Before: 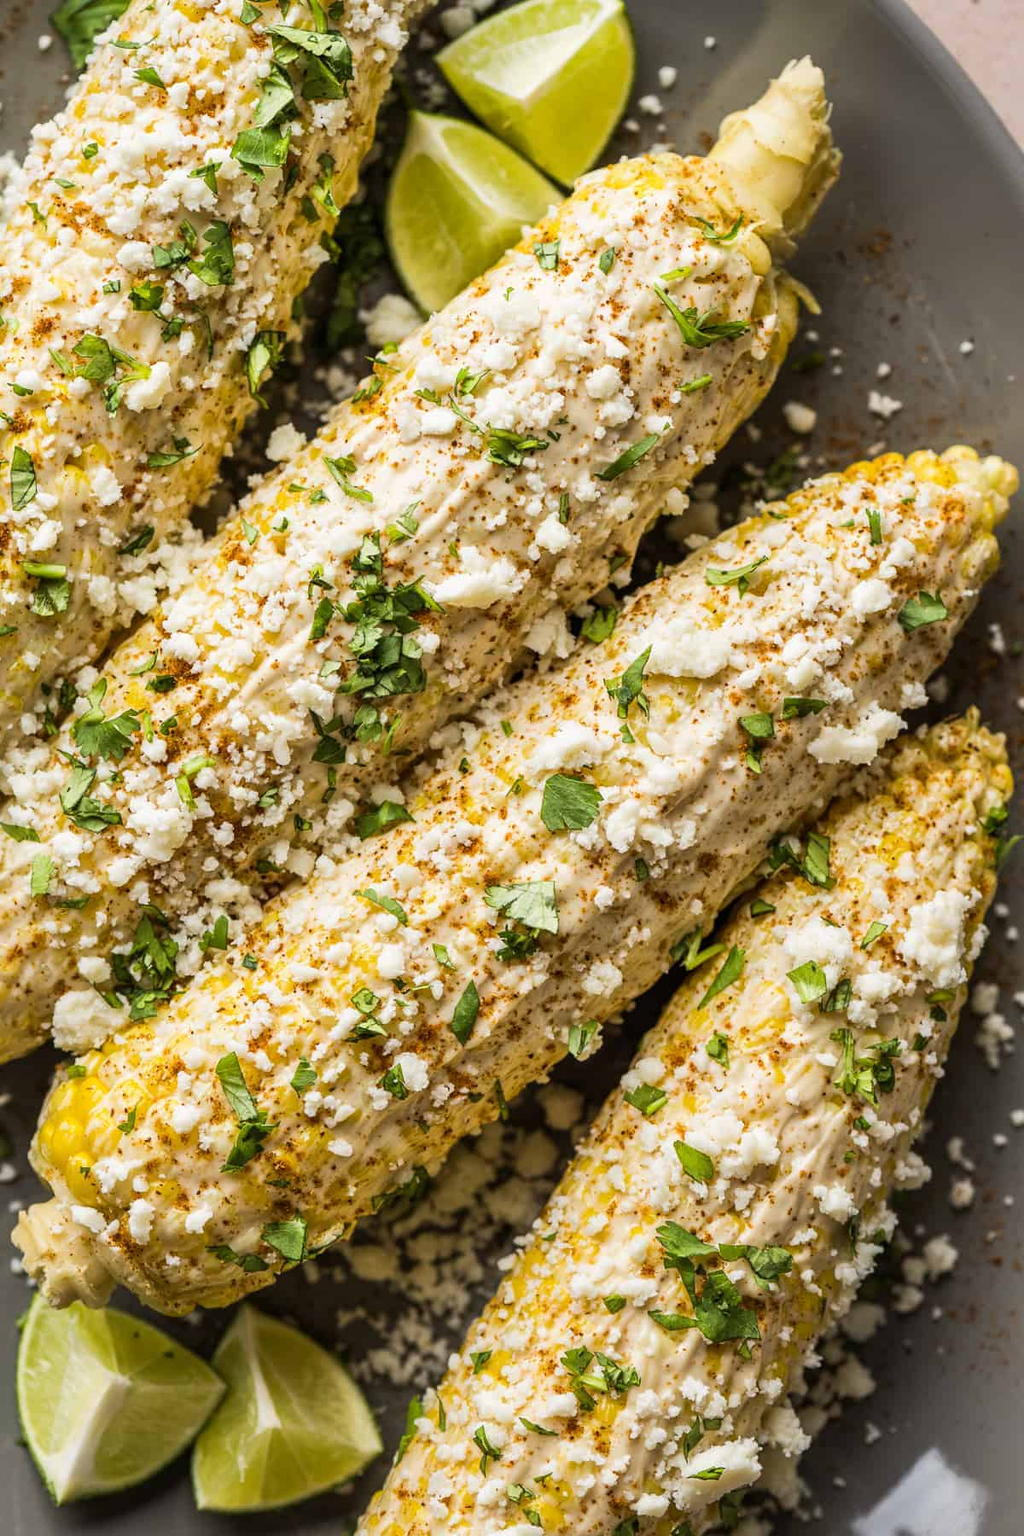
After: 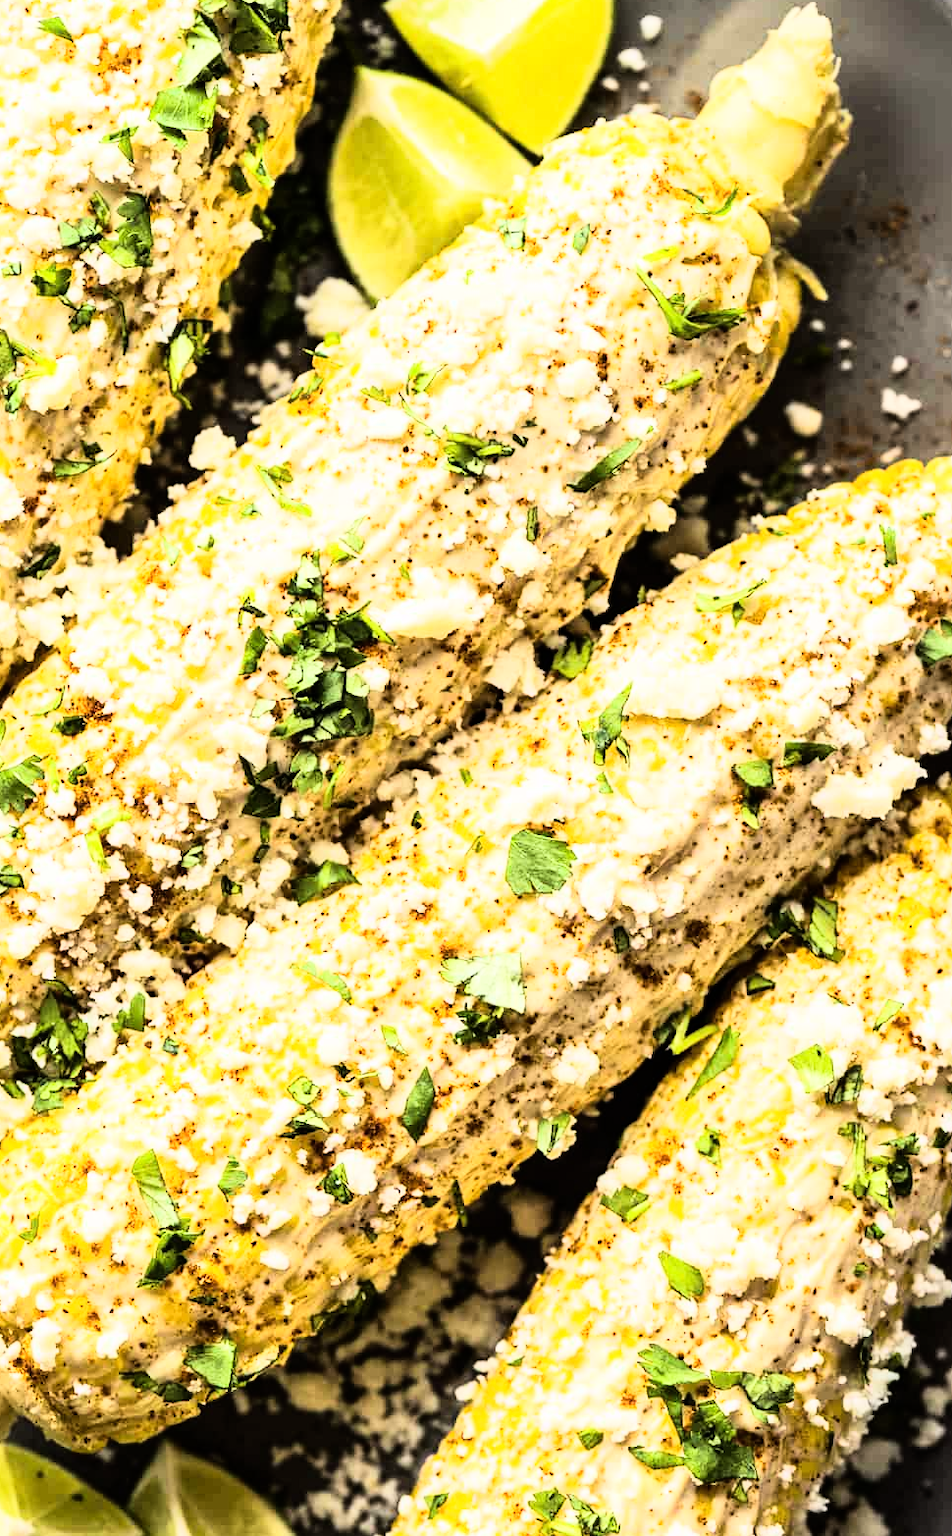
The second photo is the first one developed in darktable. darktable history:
rgb curve: curves: ch0 [(0, 0) (0.21, 0.15) (0.24, 0.21) (0.5, 0.75) (0.75, 0.96) (0.89, 0.99) (1, 1)]; ch1 [(0, 0.02) (0.21, 0.13) (0.25, 0.2) (0.5, 0.67) (0.75, 0.9) (0.89, 0.97) (1, 1)]; ch2 [(0, 0.02) (0.21, 0.13) (0.25, 0.2) (0.5, 0.67) (0.75, 0.9) (0.89, 0.97) (1, 1)], compensate middle gray true
crop: left 9.929%, top 3.475%, right 9.188%, bottom 9.529%
